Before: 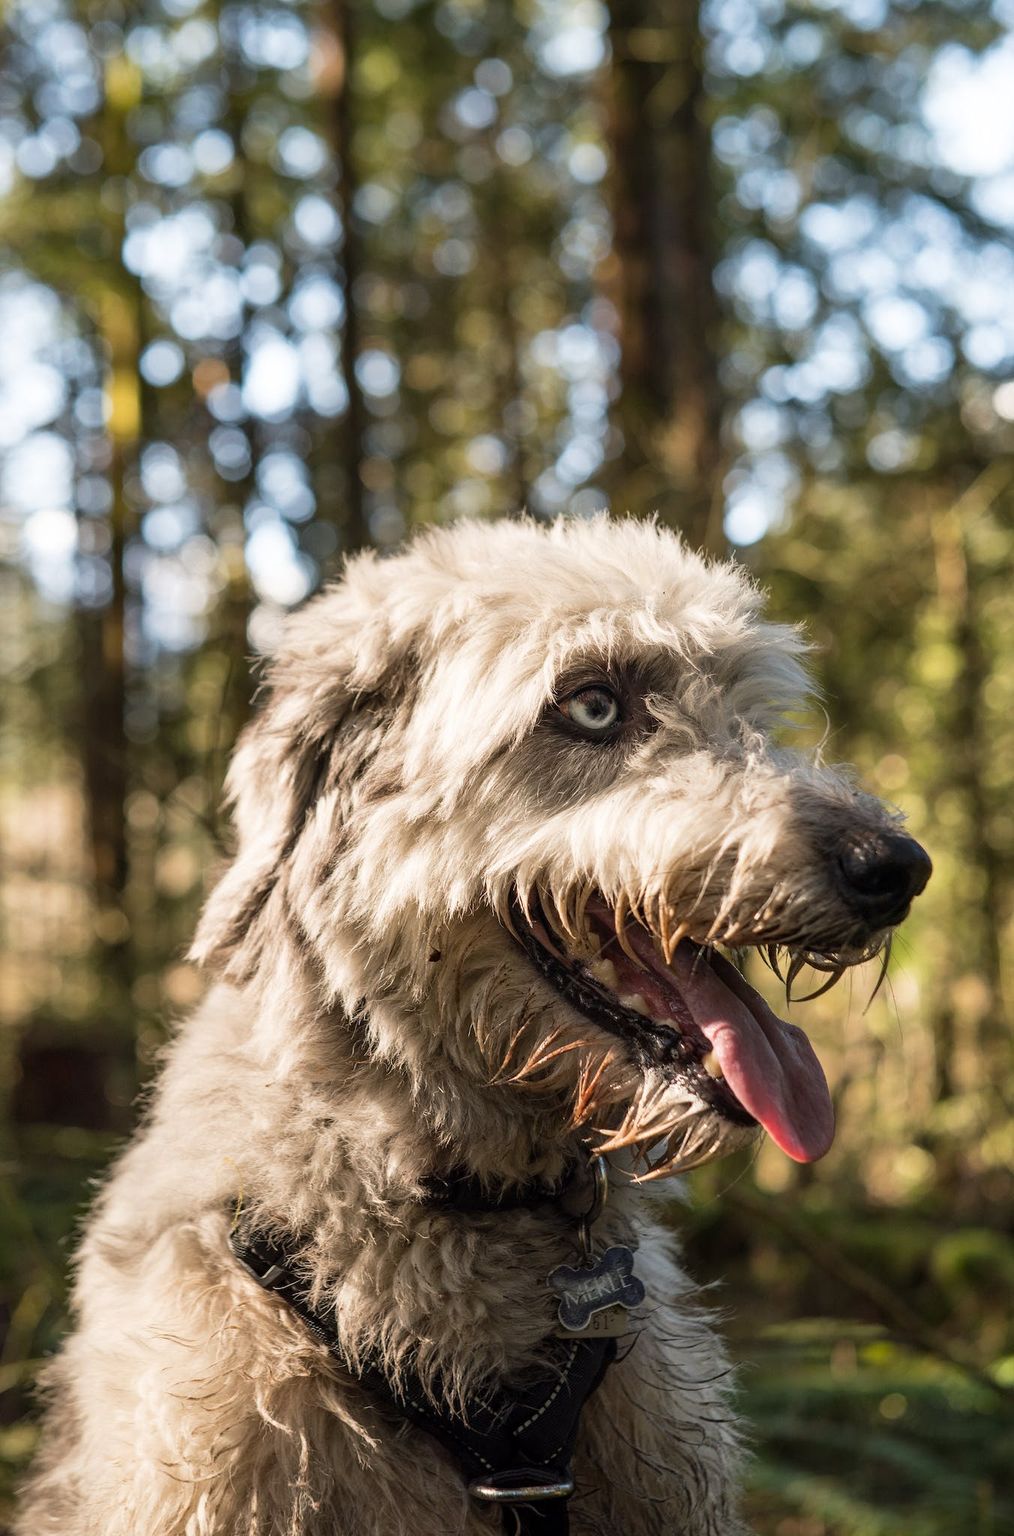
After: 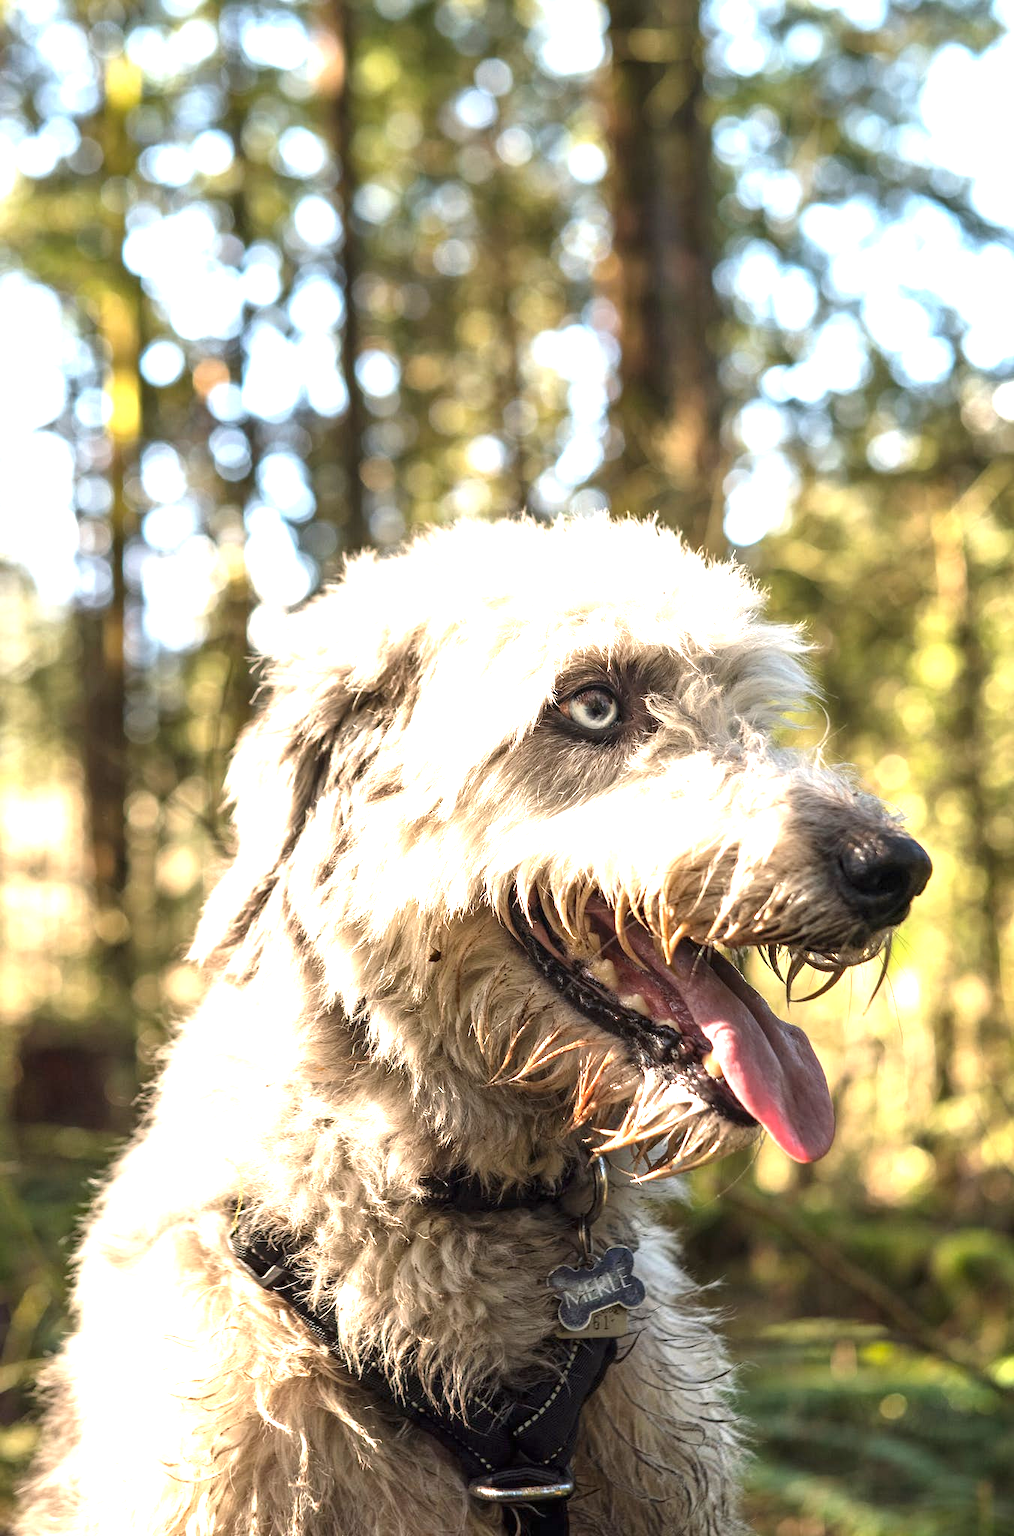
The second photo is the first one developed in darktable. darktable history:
exposure: black level correction 0, exposure 1.412 EV, compensate highlight preservation false
